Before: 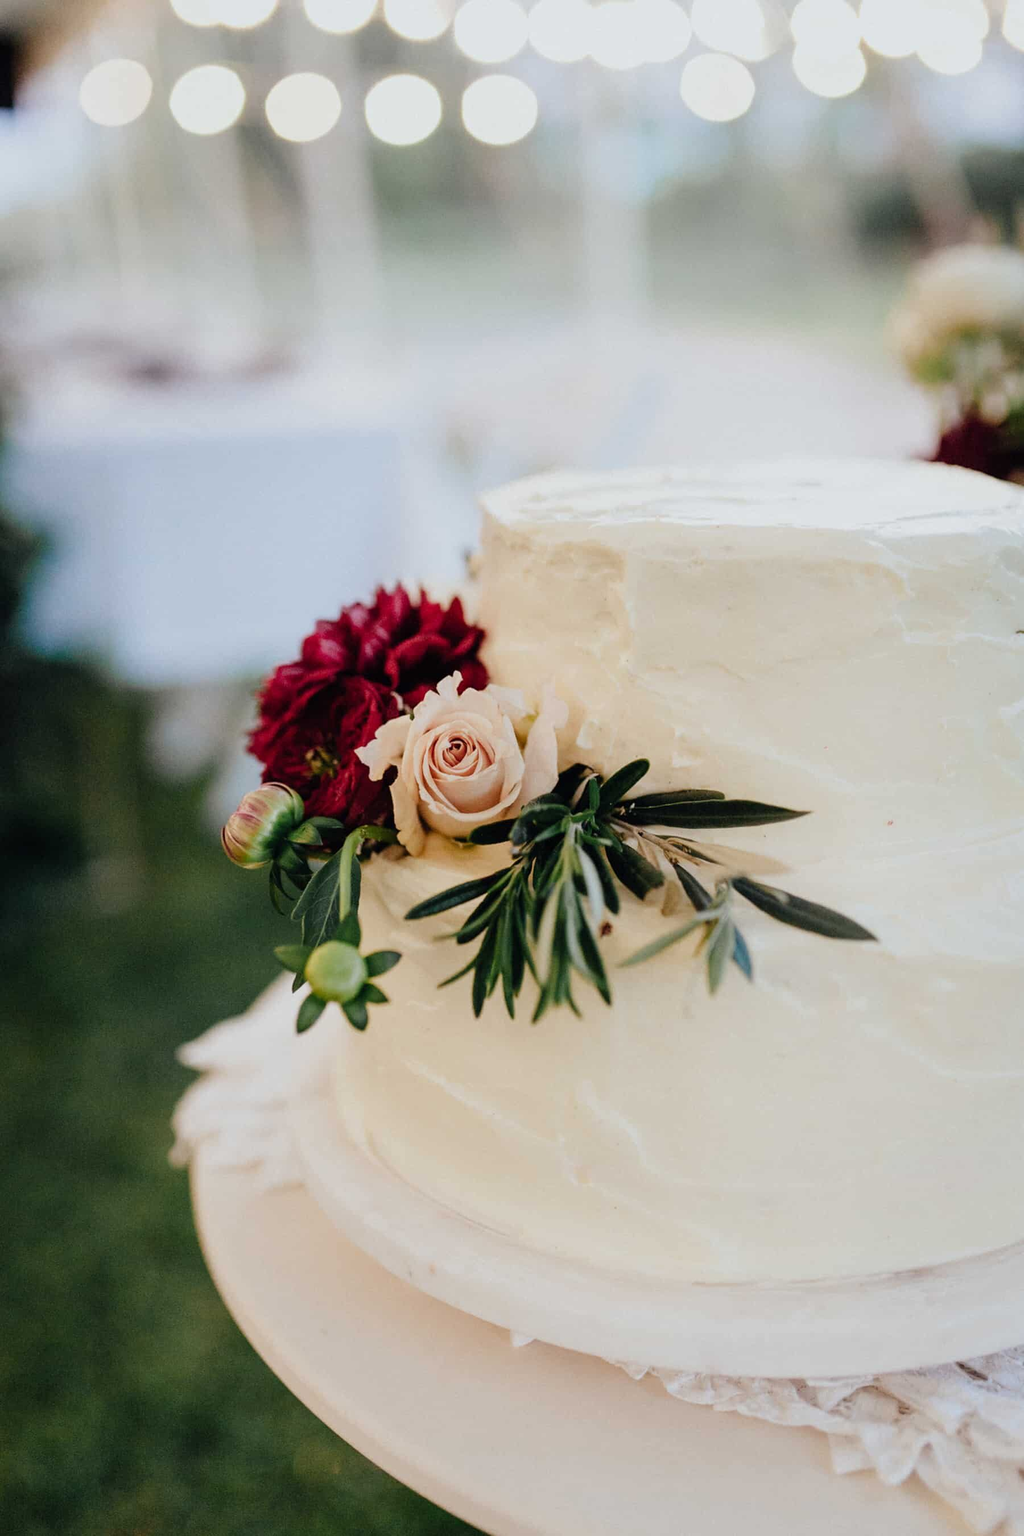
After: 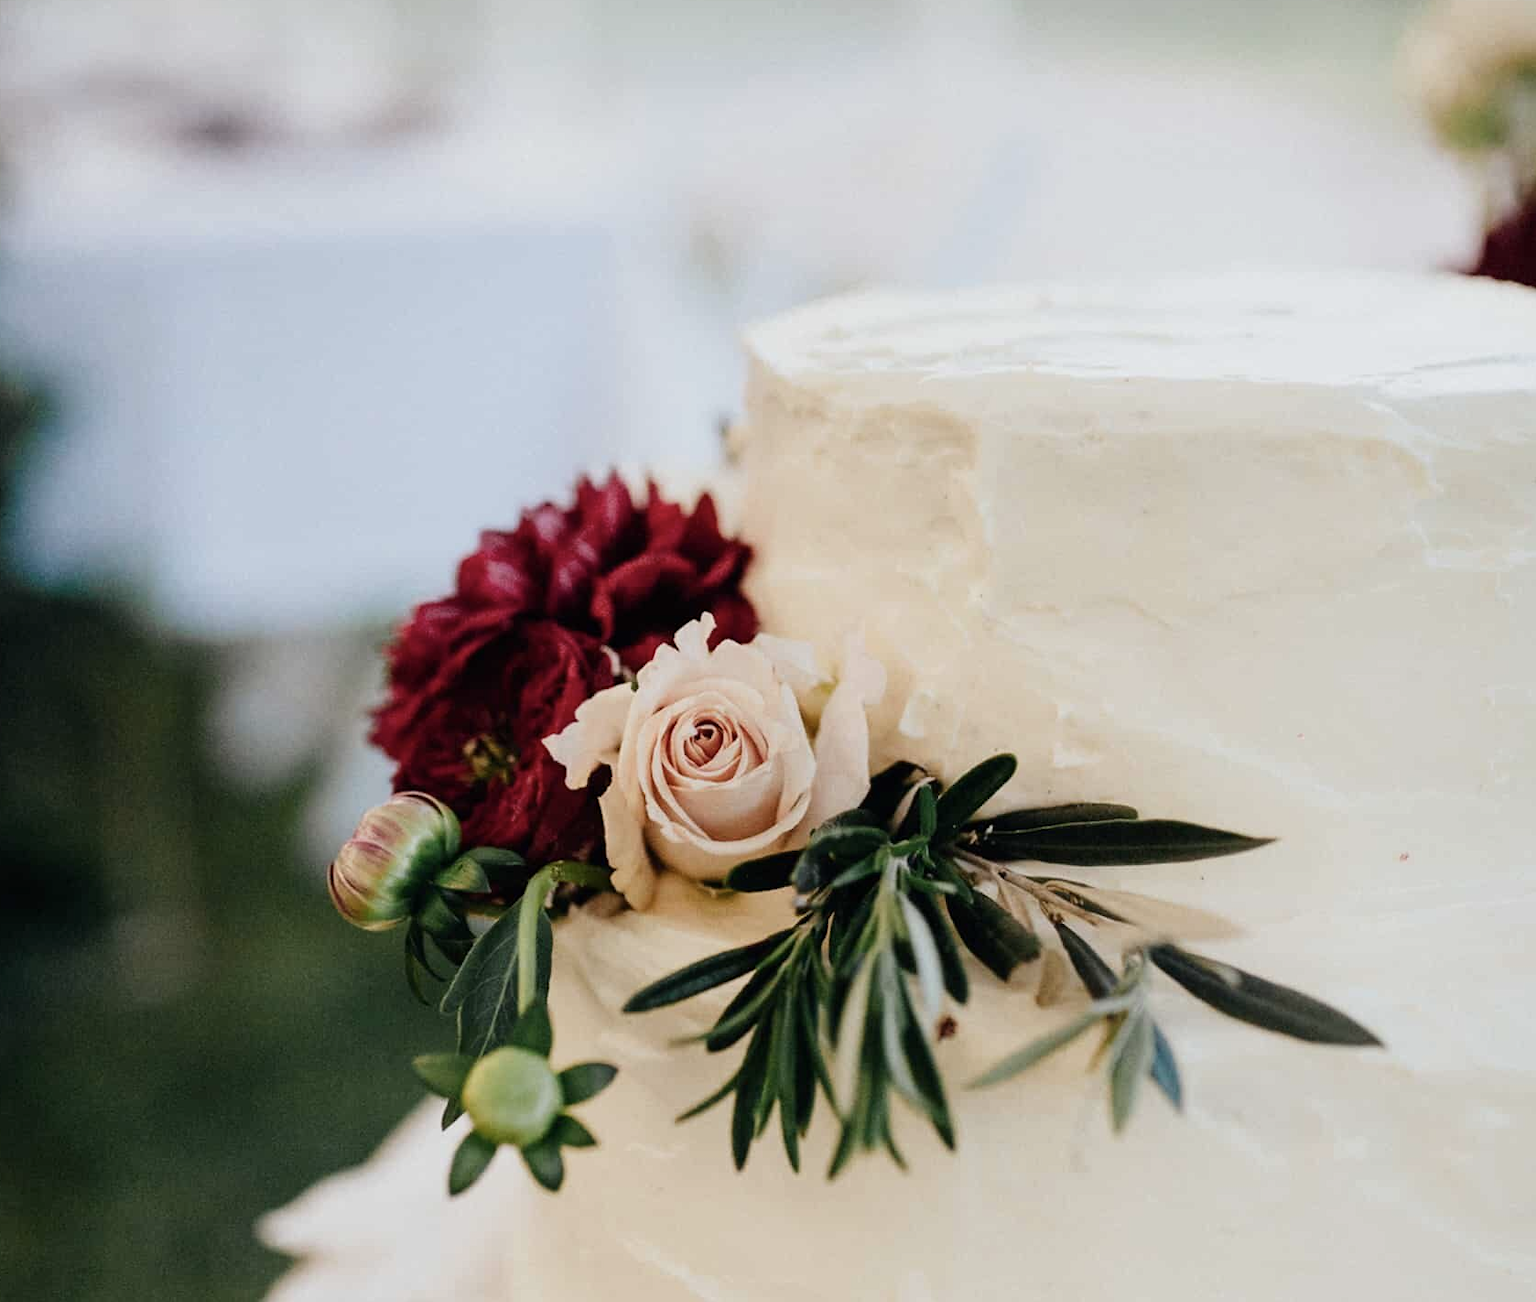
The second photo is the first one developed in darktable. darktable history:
crop: left 1.756%, top 18.933%, right 4.98%, bottom 28.38%
contrast brightness saturation: contrast 0.108, saturation -0.151
